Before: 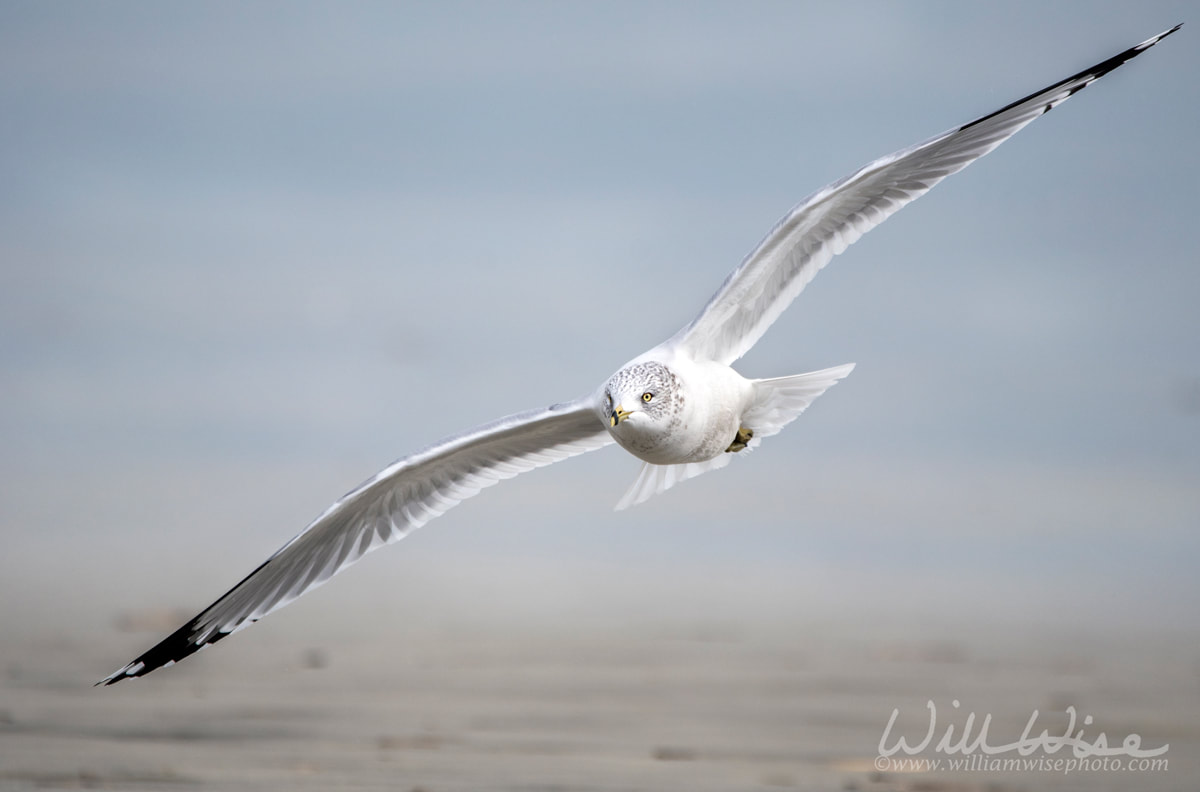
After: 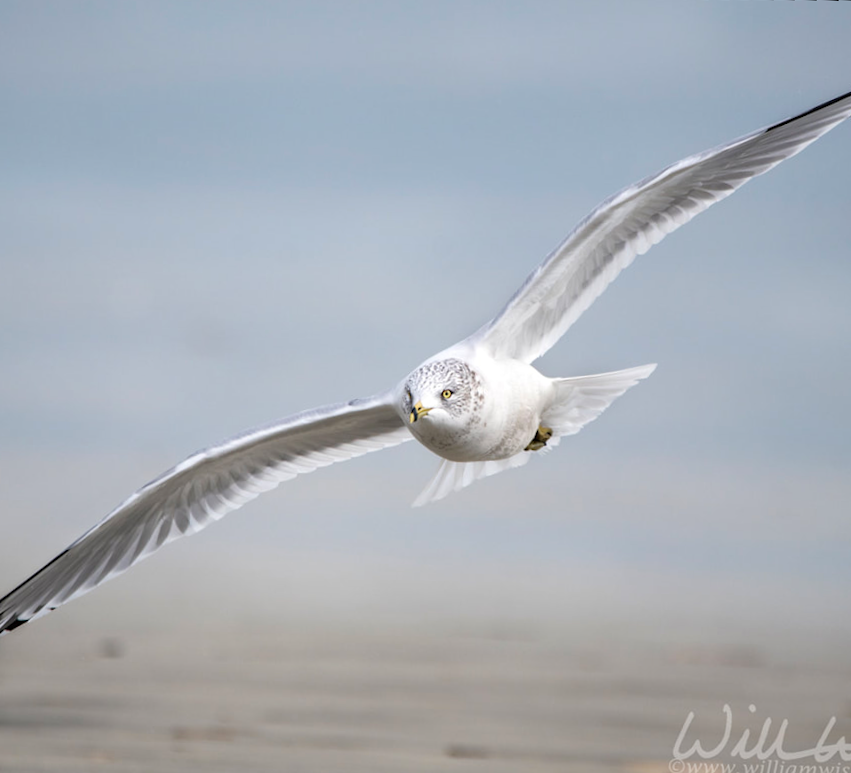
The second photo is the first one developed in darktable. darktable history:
rotate and perspective: rotation -2.22°, lens shift (horizontal) -0.022, automatic cropping off
crop and rotate: angle -3.27°, left 14.277%, top 0.028%, right 10.766%, bottom 0.028%
contrast brightness saturation: saturation 0.1
